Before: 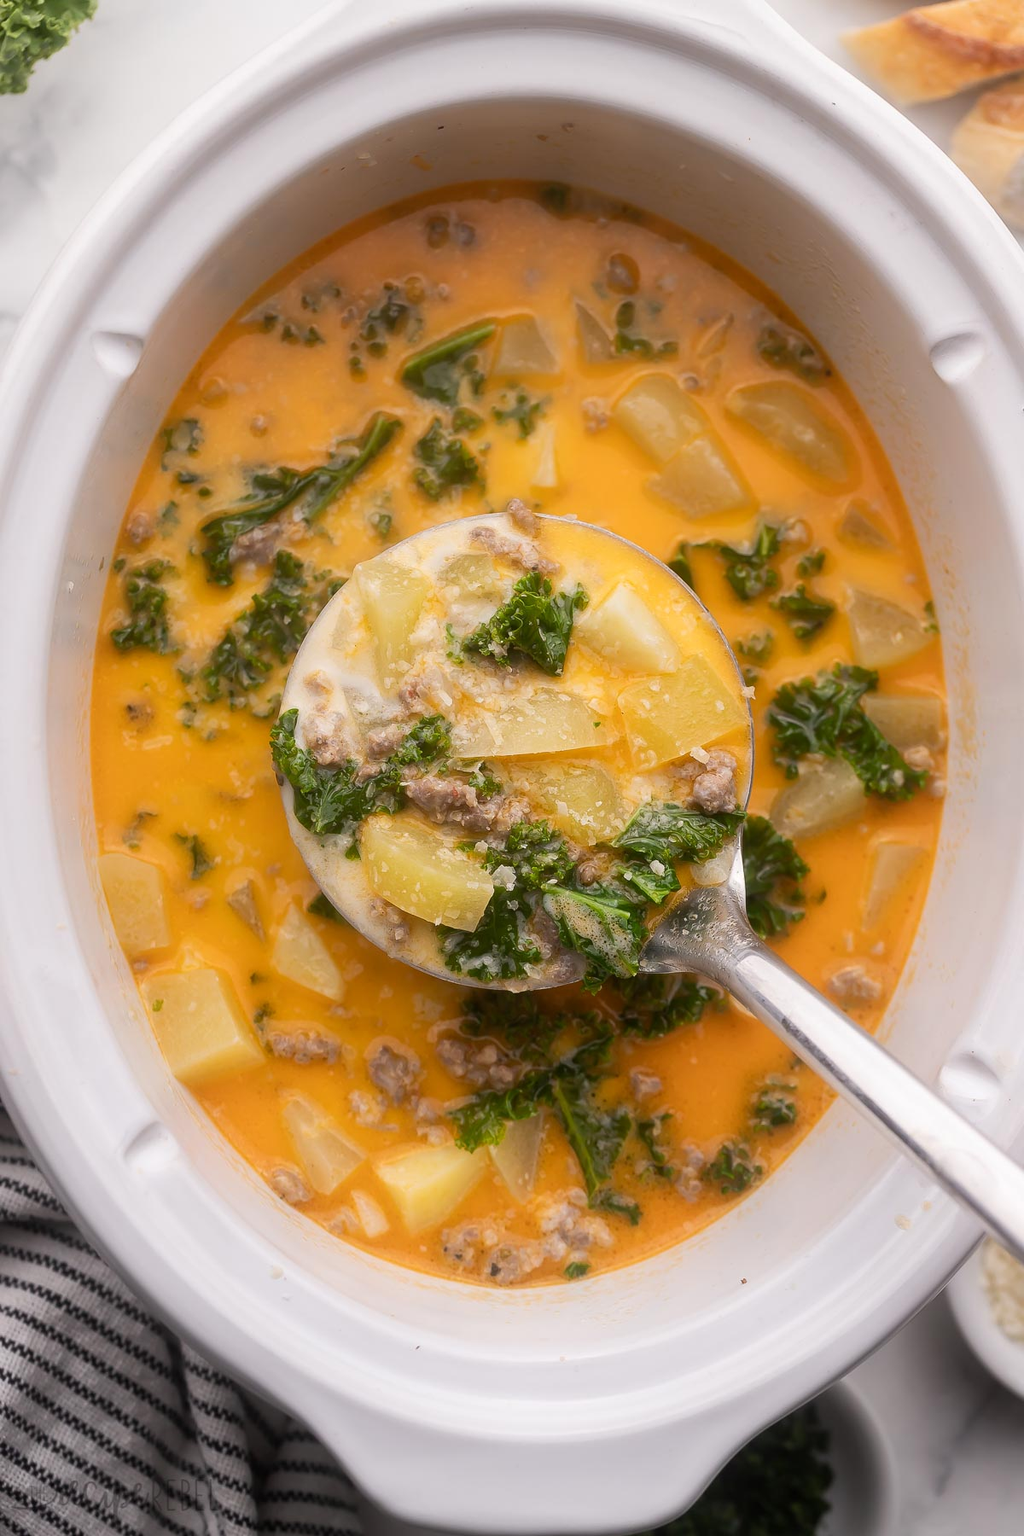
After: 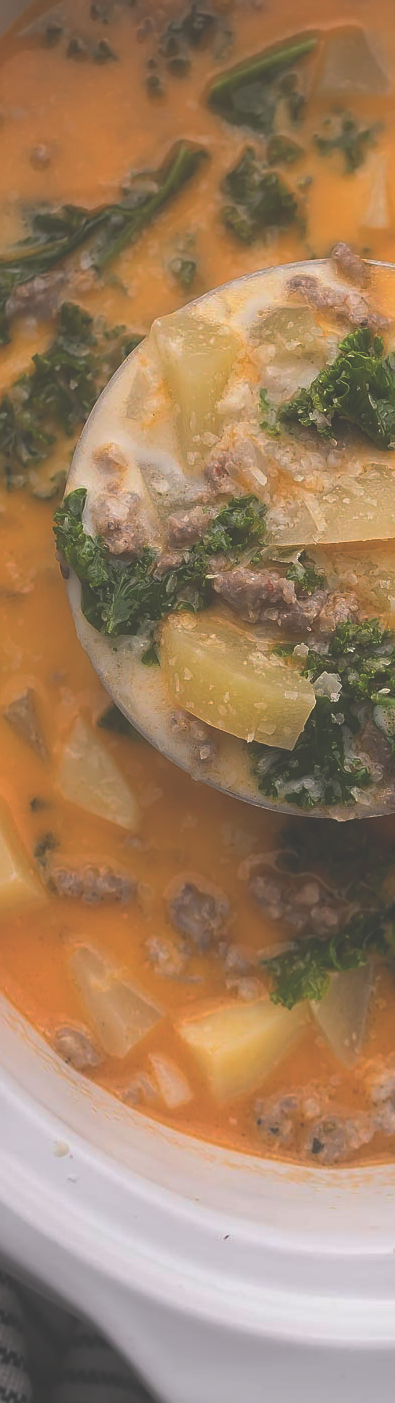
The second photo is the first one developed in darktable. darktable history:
sharpen: amount 0.211
base curve: curves: ch0 [(0, 0) (0.595, 0.418) (1, 1)], preserve colors none
crop and rotate: left 21.945%, top 19.046%, right 45.133%, bottom 2.999%
exposure: black level correction -0.064, exposure -0.05 EV, compensate highlight preservation false
